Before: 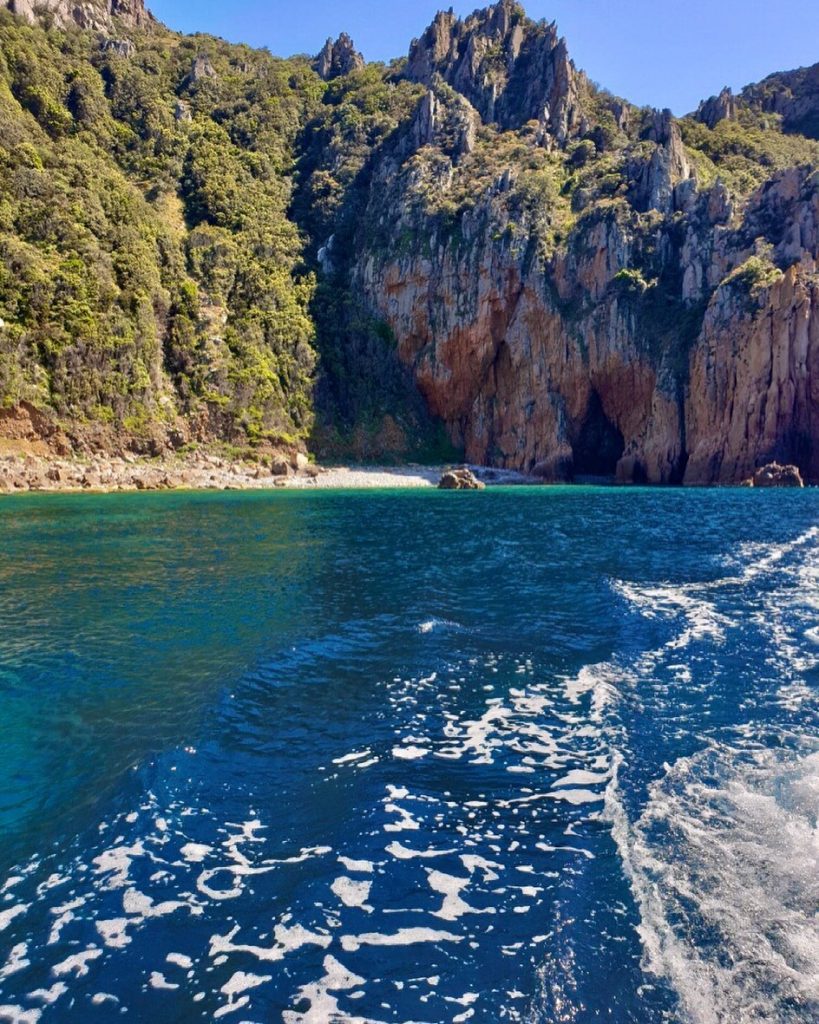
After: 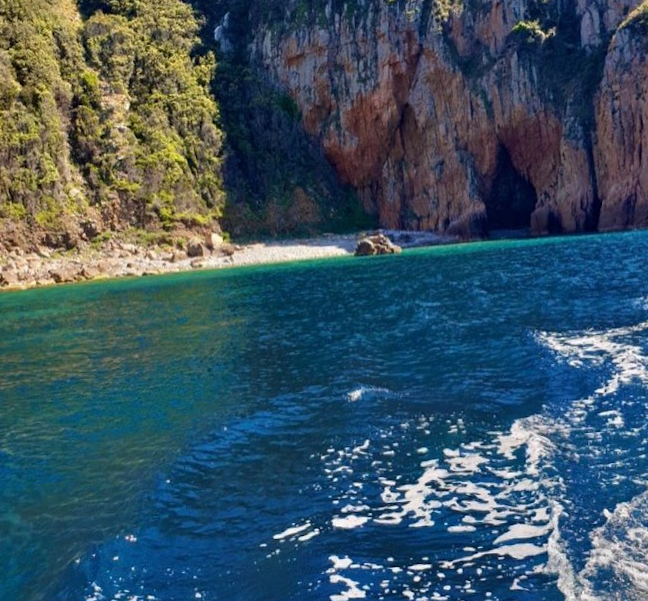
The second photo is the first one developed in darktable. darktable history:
crop: left 9.712%, top 16.928%, right 10.845%, bottom 12.332%
rotate and perspective: rotation -5°, crop left 0.05, crop right 0.952, crop top 0.11, crop bottom 0.89
